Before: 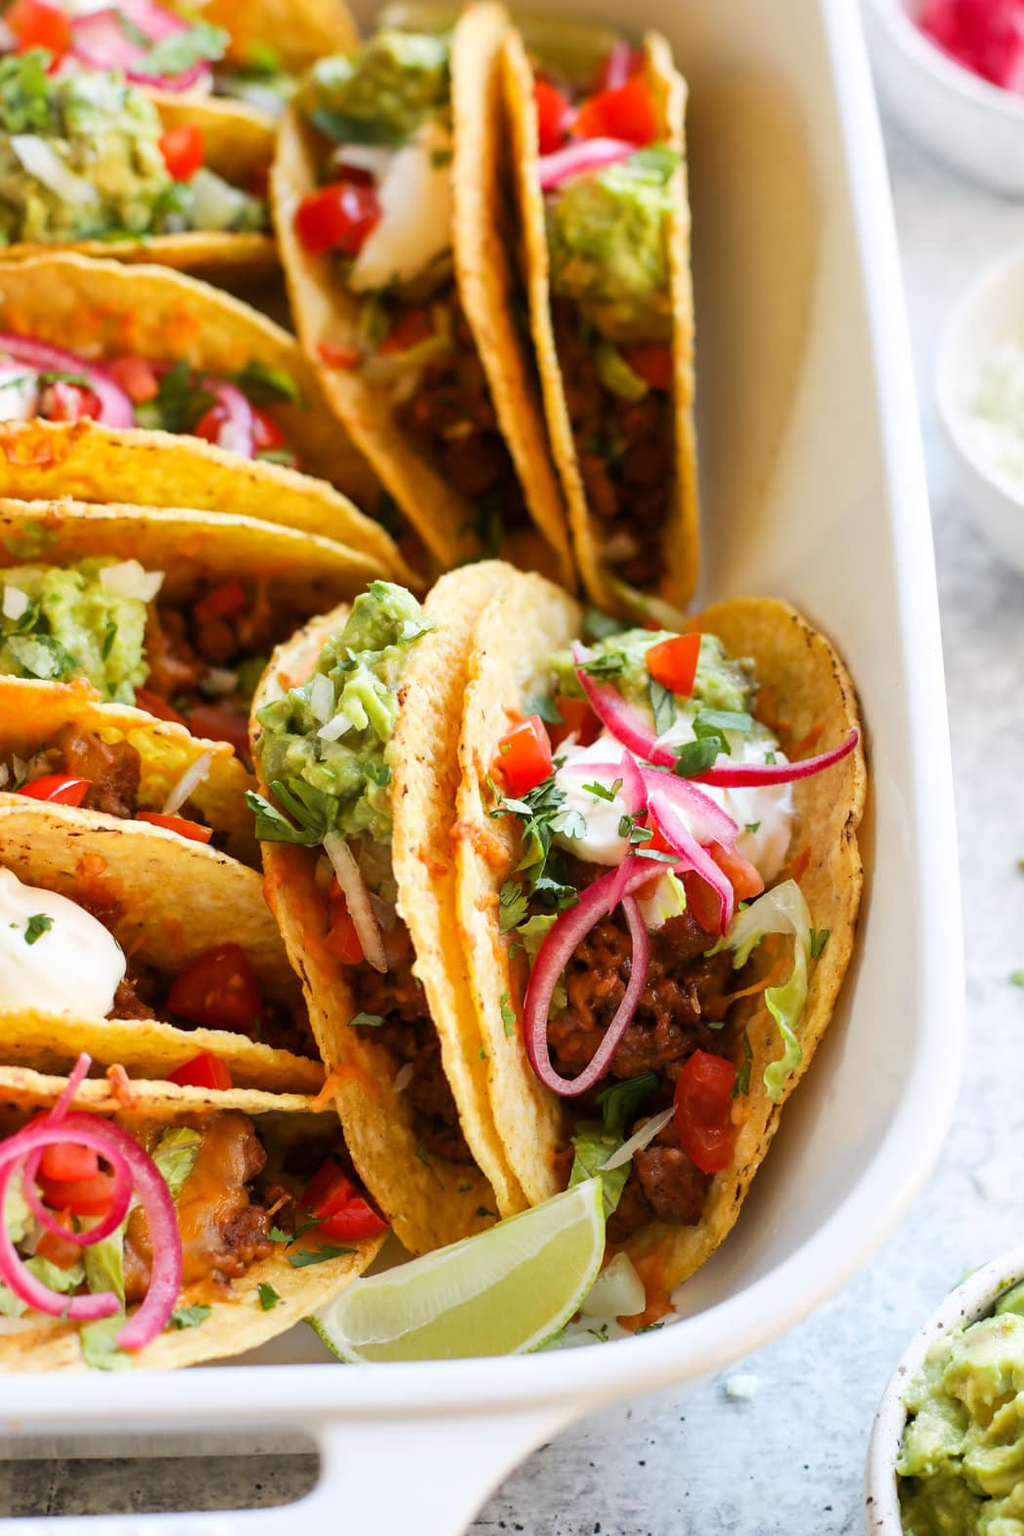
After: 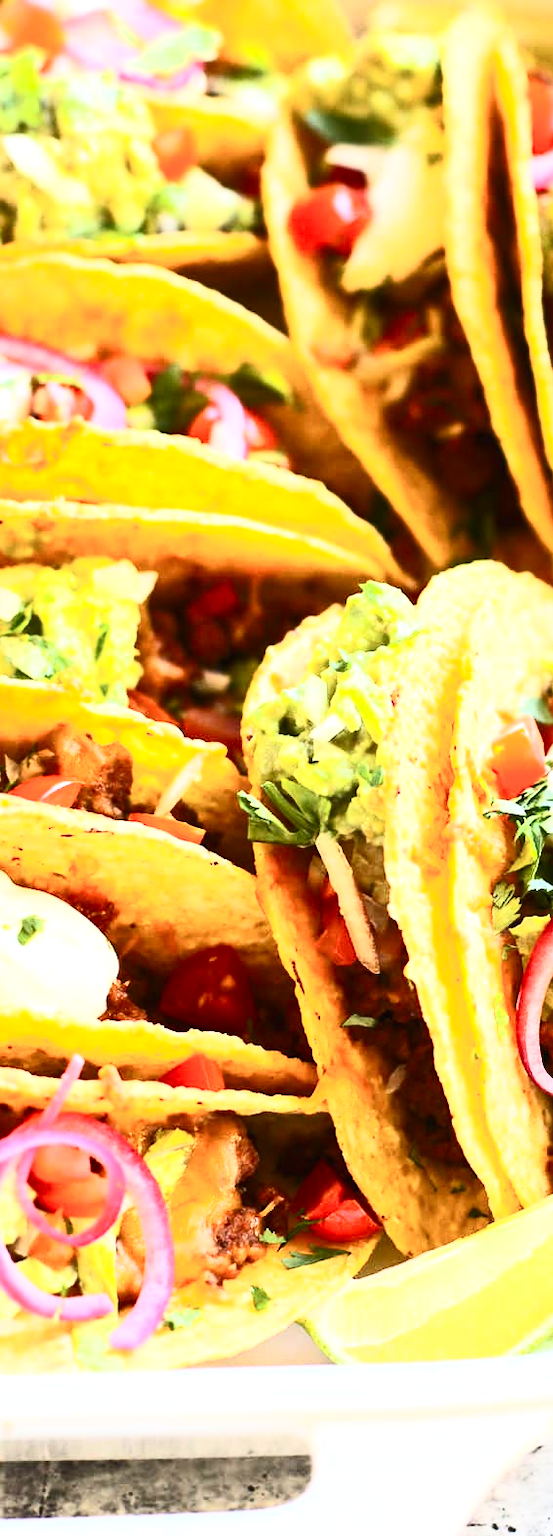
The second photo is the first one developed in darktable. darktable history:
crop: left 0.783%, right 45.201%, bottom 0.085%
exposure: exposure 0.644 EV, compensate highlight preservation false
contrast brightness saturation: contrast 0.635, brightness 0.343, saturation 0.144
